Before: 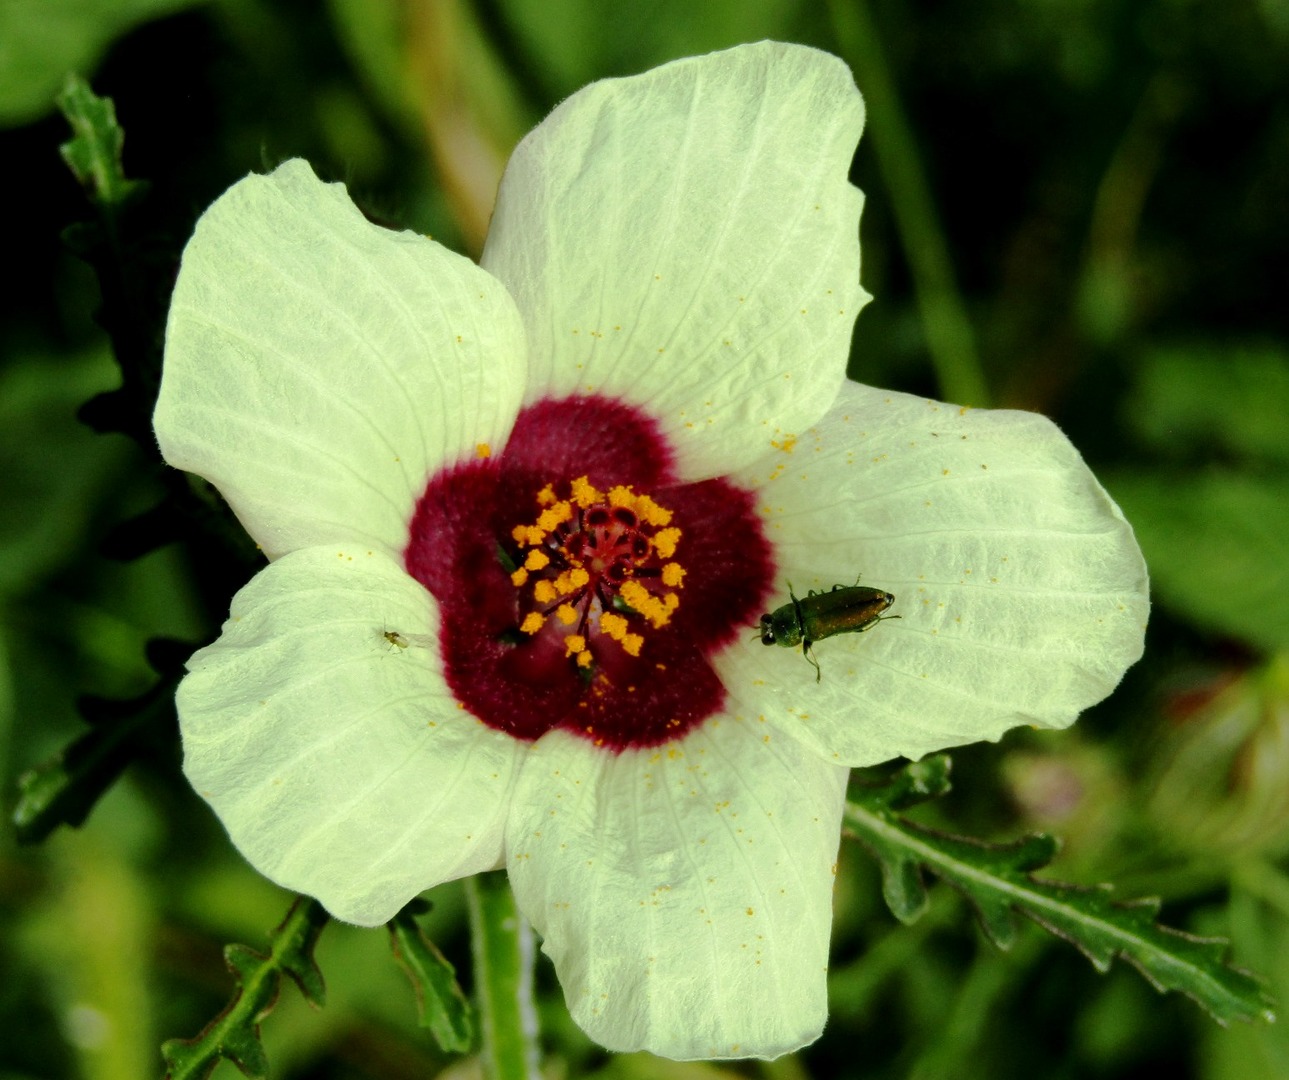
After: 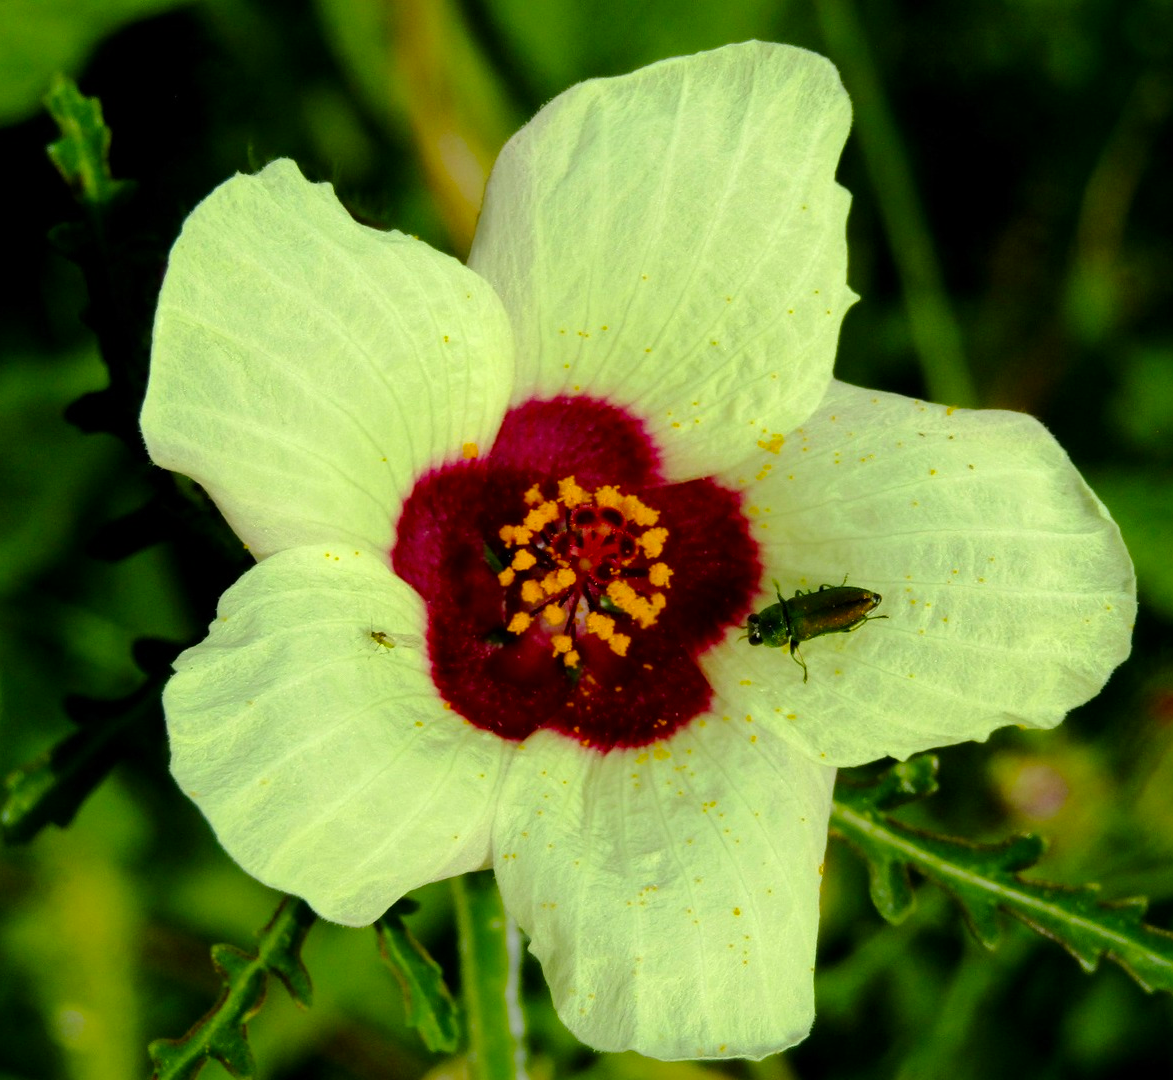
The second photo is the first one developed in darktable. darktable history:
color correction: highlights a* 0.849, highlights b* 2.88, saturation 1.07
color balance rgb: linear chroma grading › global chroma 0.399%, perceptual saturation grading › global saturation 30.764%
crop and rotate: left 1.077%, right 7.915%
